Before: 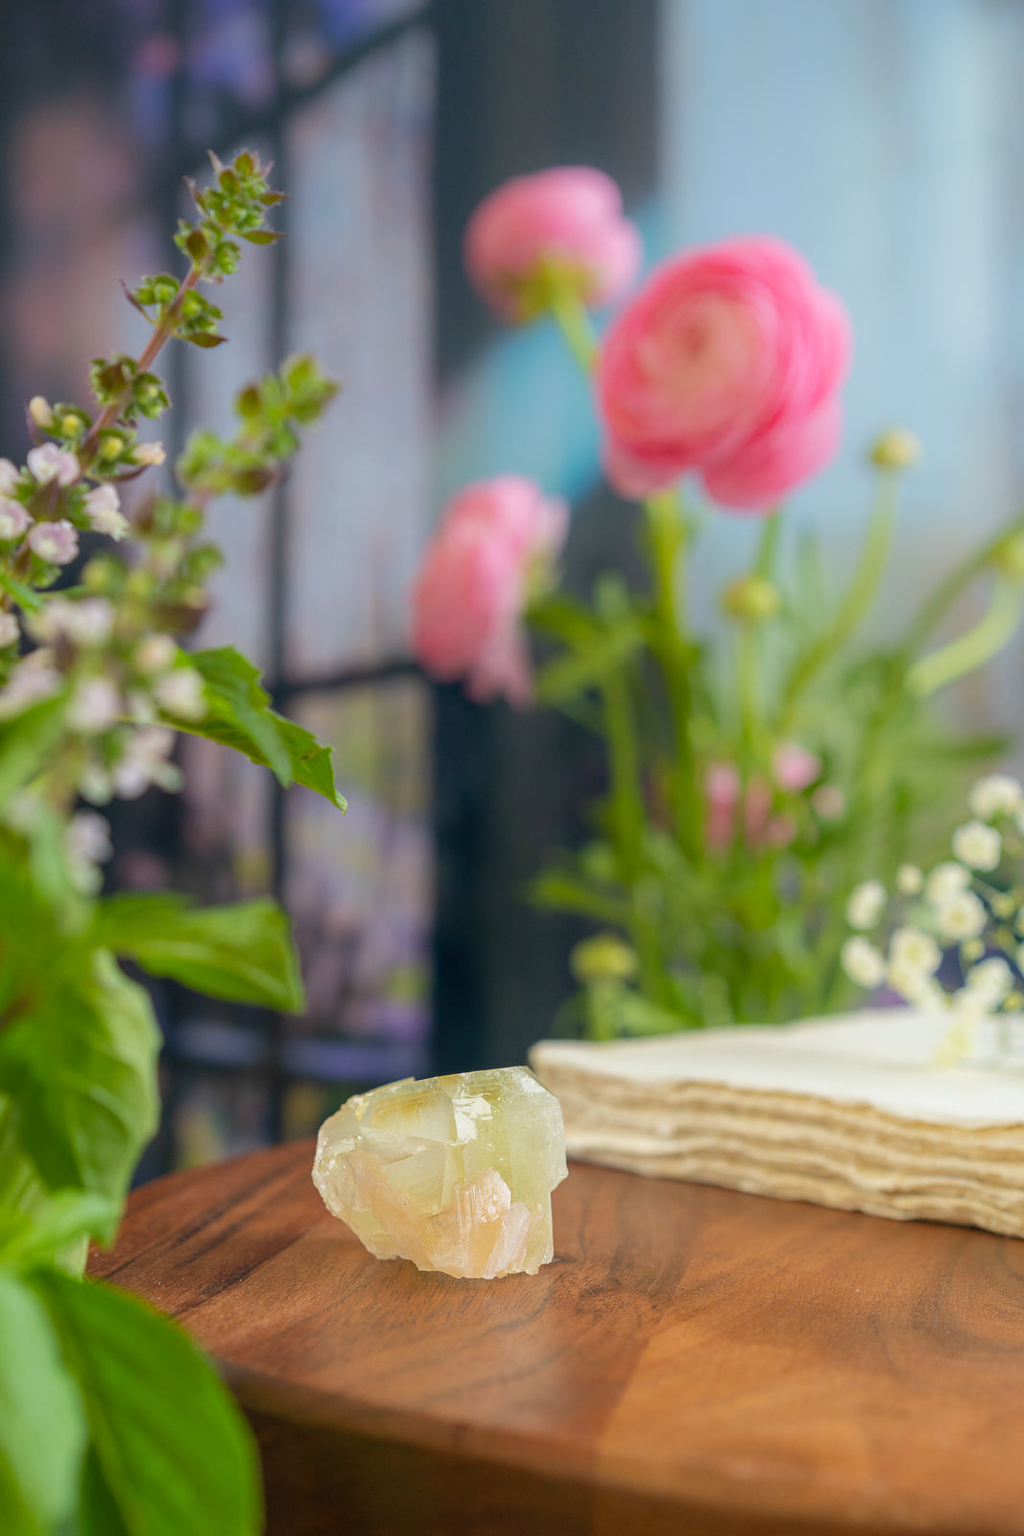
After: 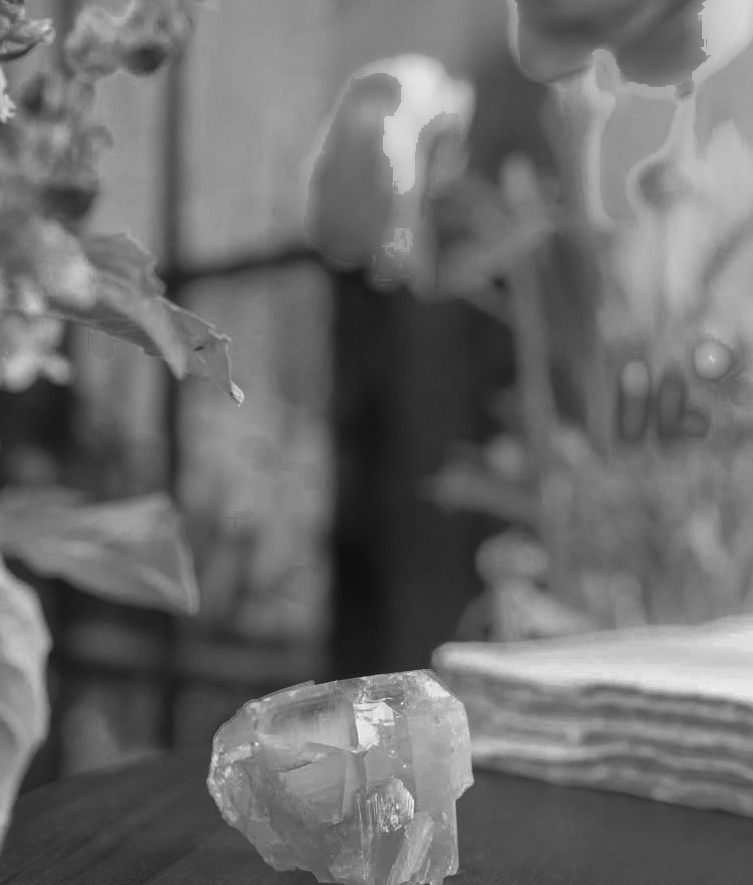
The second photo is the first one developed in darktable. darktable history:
color zones: curves: ch0 [(0.002, 0.429) (0.121, 0.212) (0.198, 0.113) (0.276, 0.344) (0.331, 0.541) (0.41, 0.56) (0.482, 0.289) (0.619, 0.227) (0.721, 0.18) (0.821, 0.435) (0.928, 0.555) (1, 0.587)]; ch1 [(0, 0) (0.143, 0) (0.286, 0) (0.429, 0) (0.571, 0) (0.714, 0) (0.857, 0)]
crop: left 11.123%, top 27.61%, right 18.3%, bottom 17.034%
rotate and perspective: crop left 0, crop top 0
